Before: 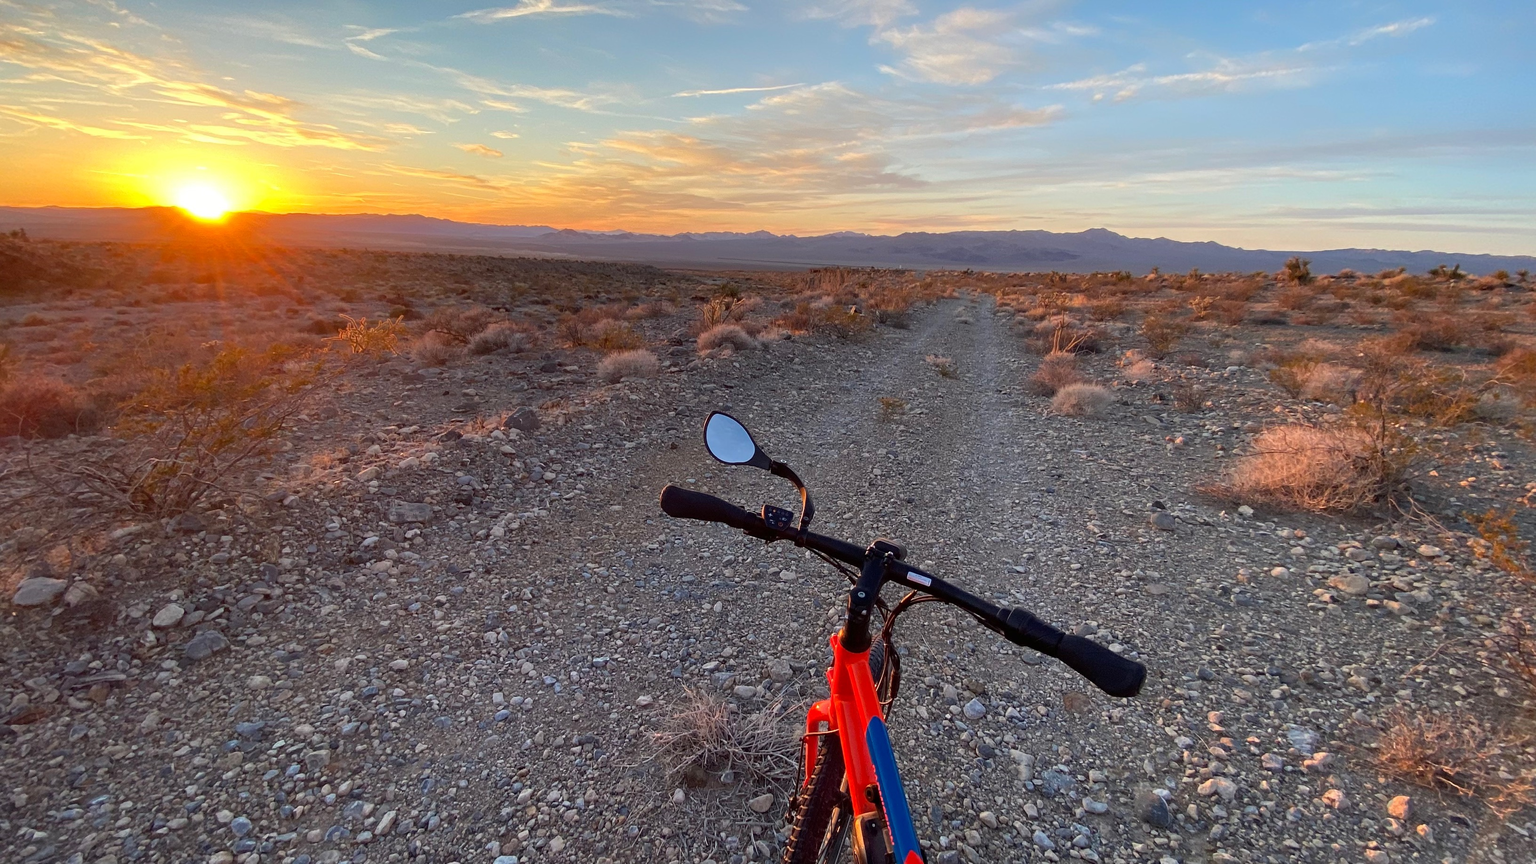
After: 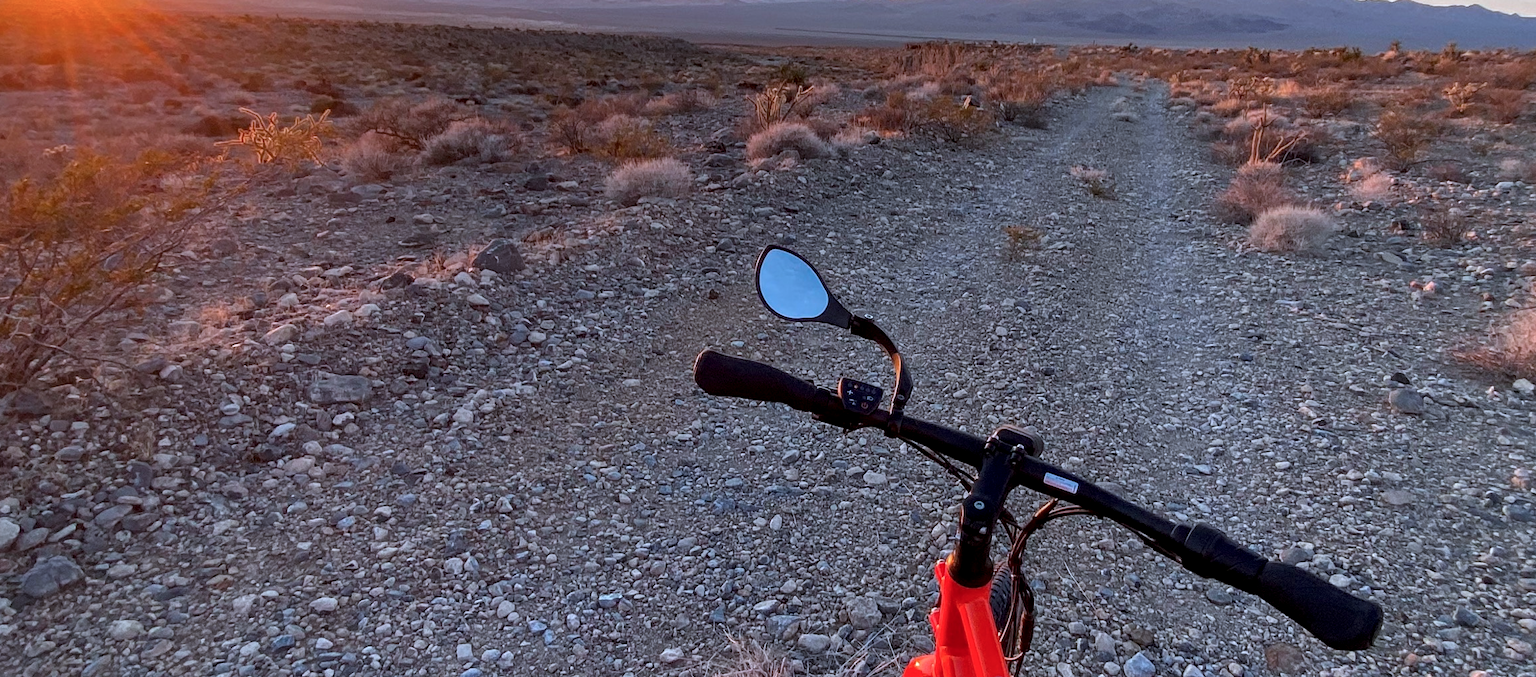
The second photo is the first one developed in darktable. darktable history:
crop: left 11.114%, top 27.589%, right 18.278%, bottom 17.05%
local contrast: on, module defaults
color correction: highlights a* -2.11, highlights b* -18.41
